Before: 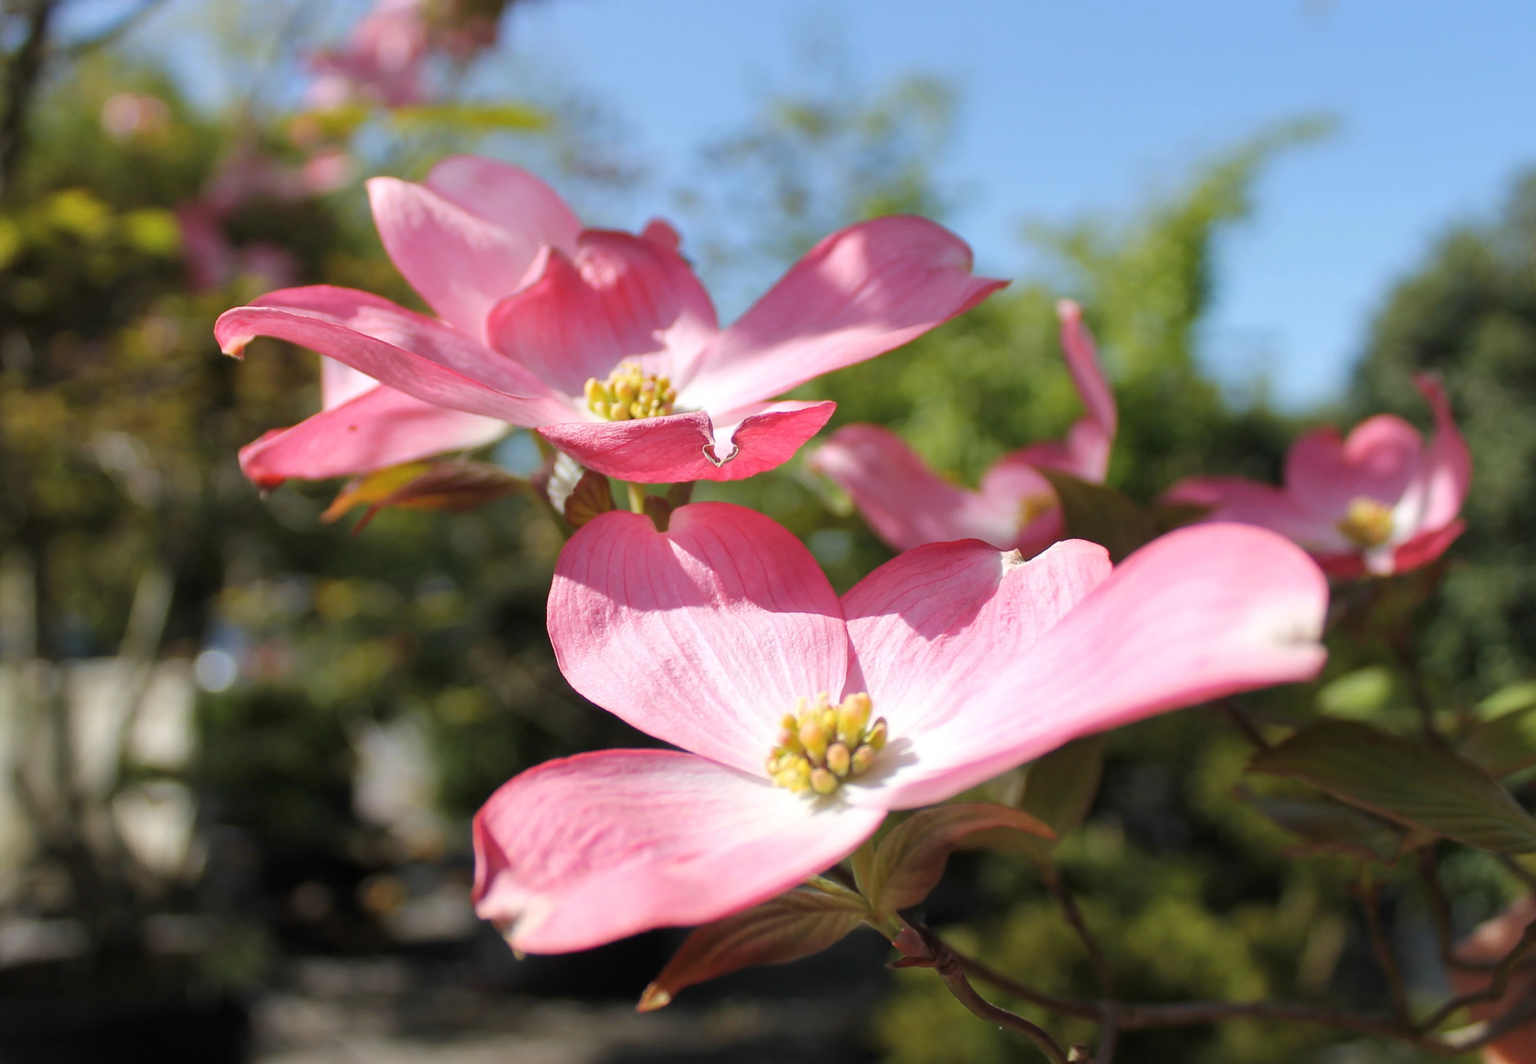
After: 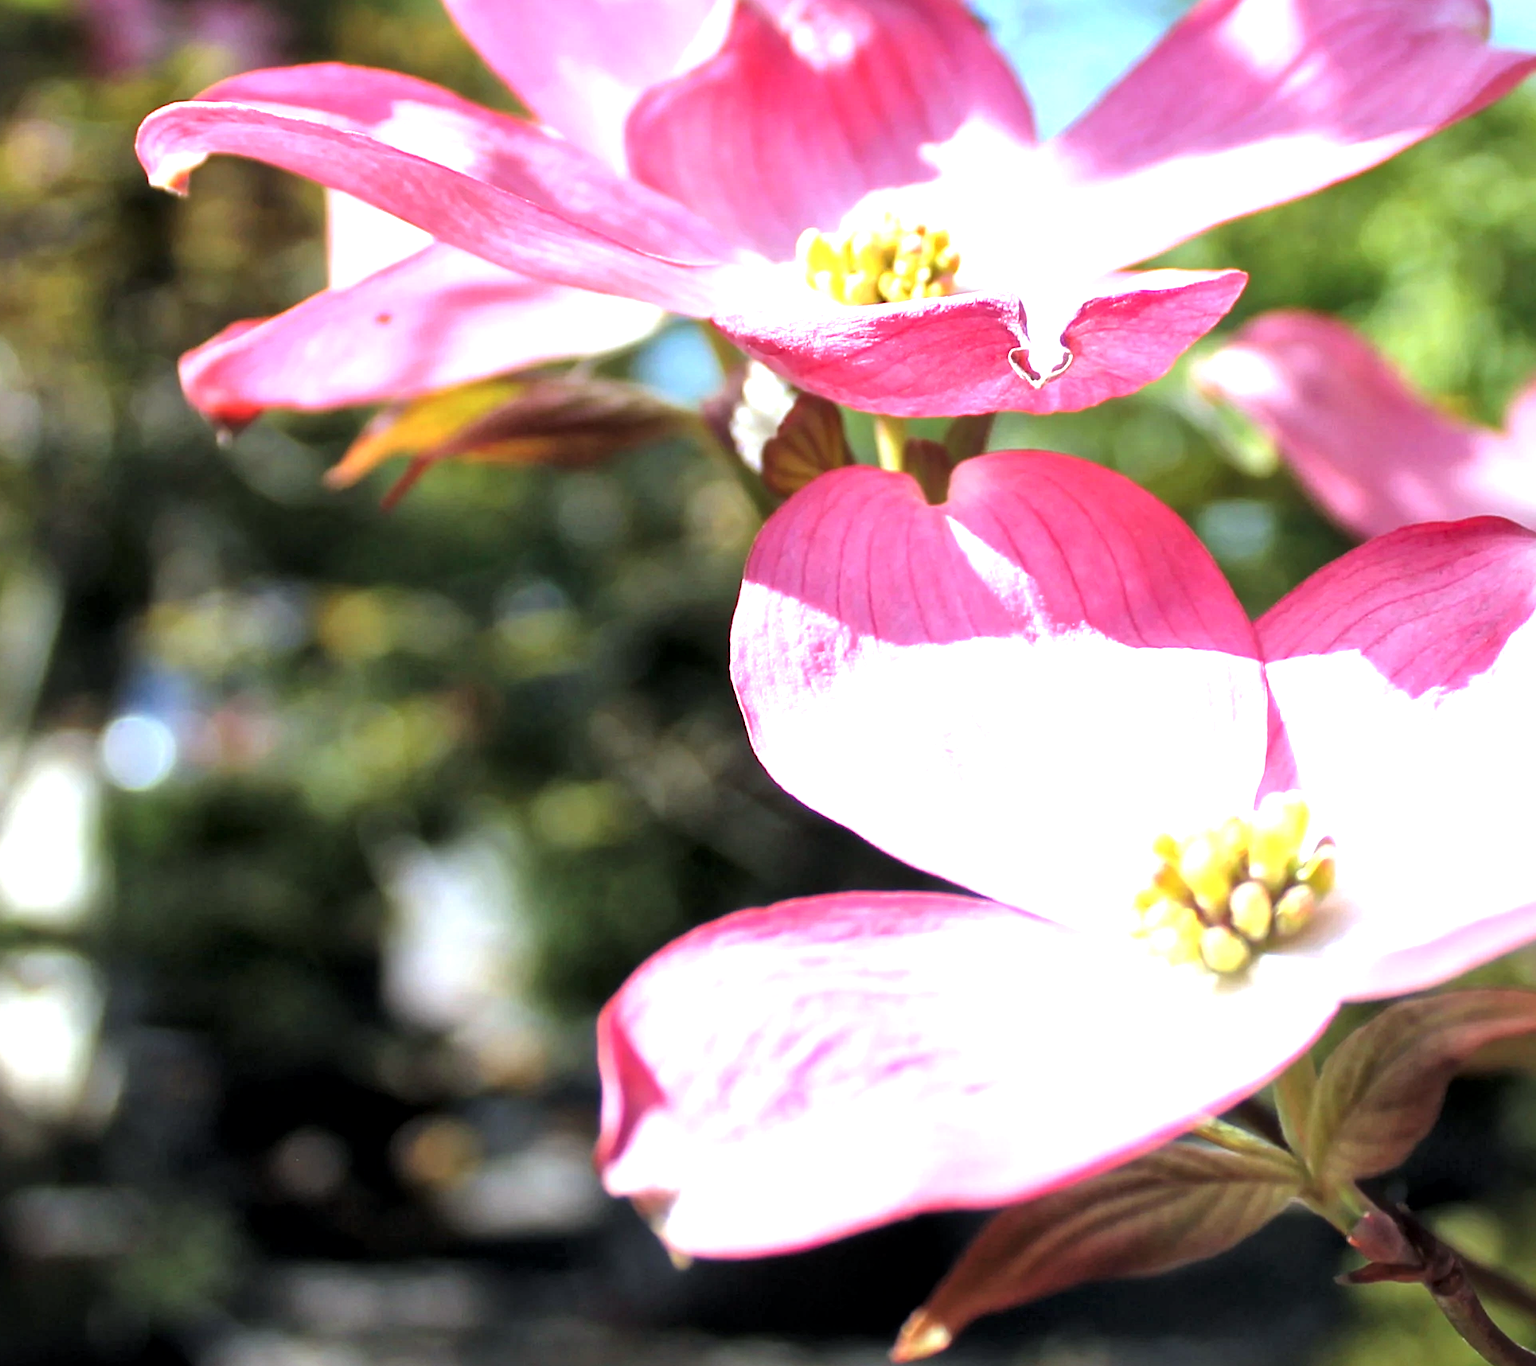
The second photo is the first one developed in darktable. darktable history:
levels: levels [0.012, 0.367, 0.697]
color calibration: gray › normalize channels true, x 0.37, y 0.382, temperature 4309.19 K, gamut compression 0.012
crop: left 9.016%, top 23.495%, right 35.018%, bottom 4.619%
local contrast: mode bilateral grid, contrast 20, coarseness 49, detail 138%, midtone range 0.2
